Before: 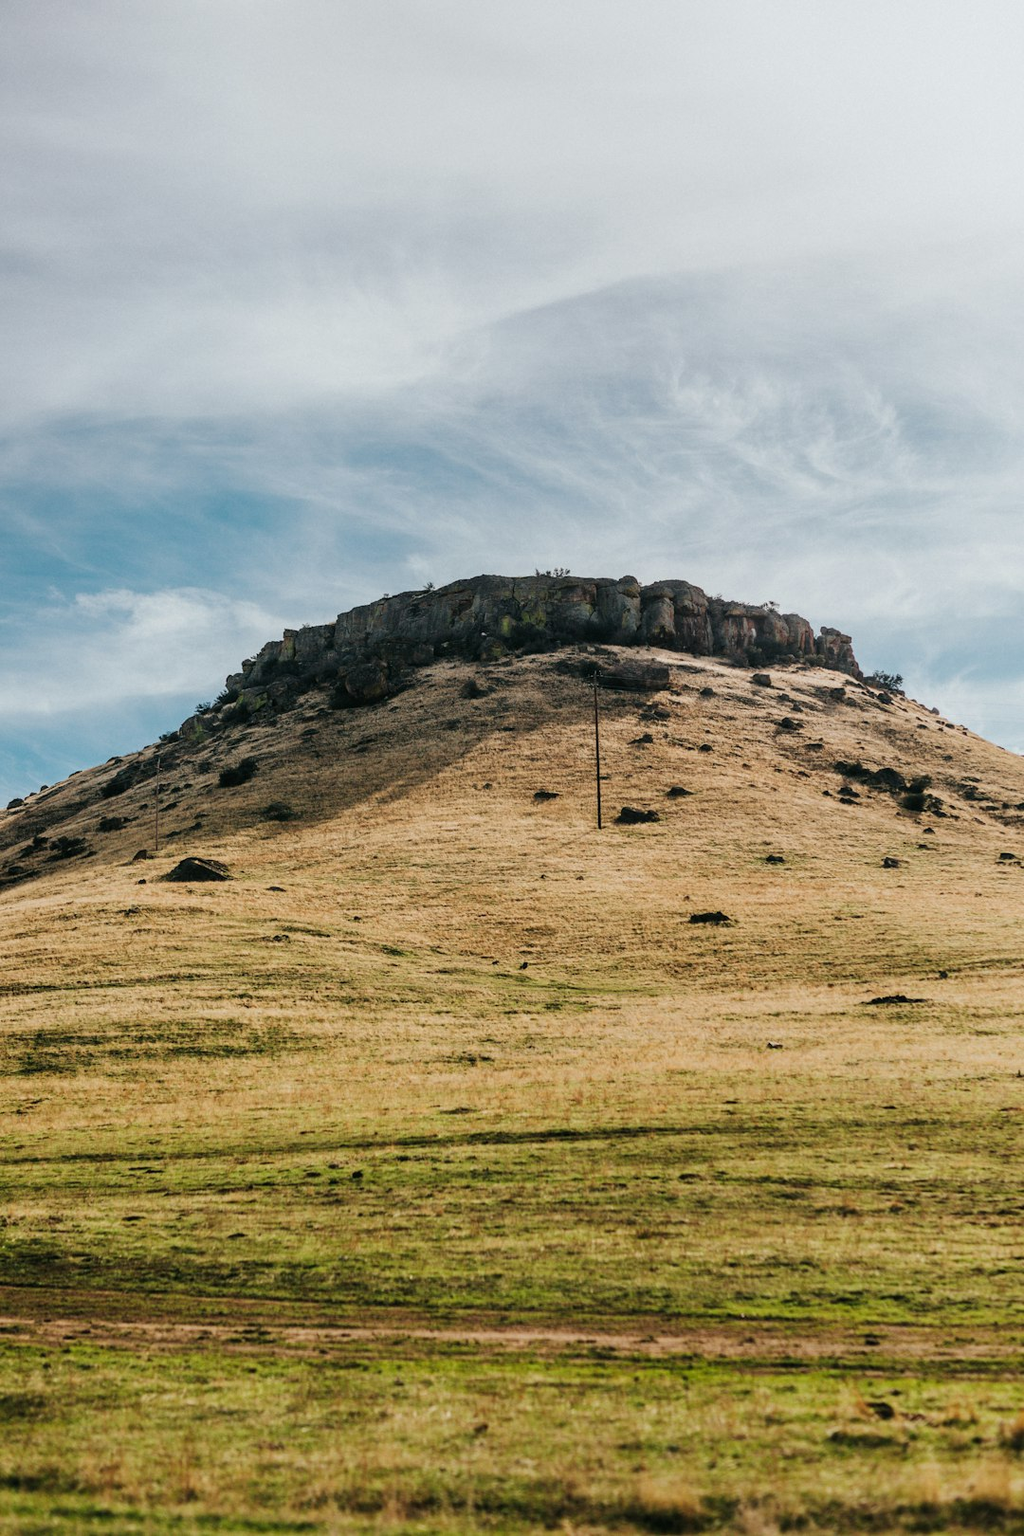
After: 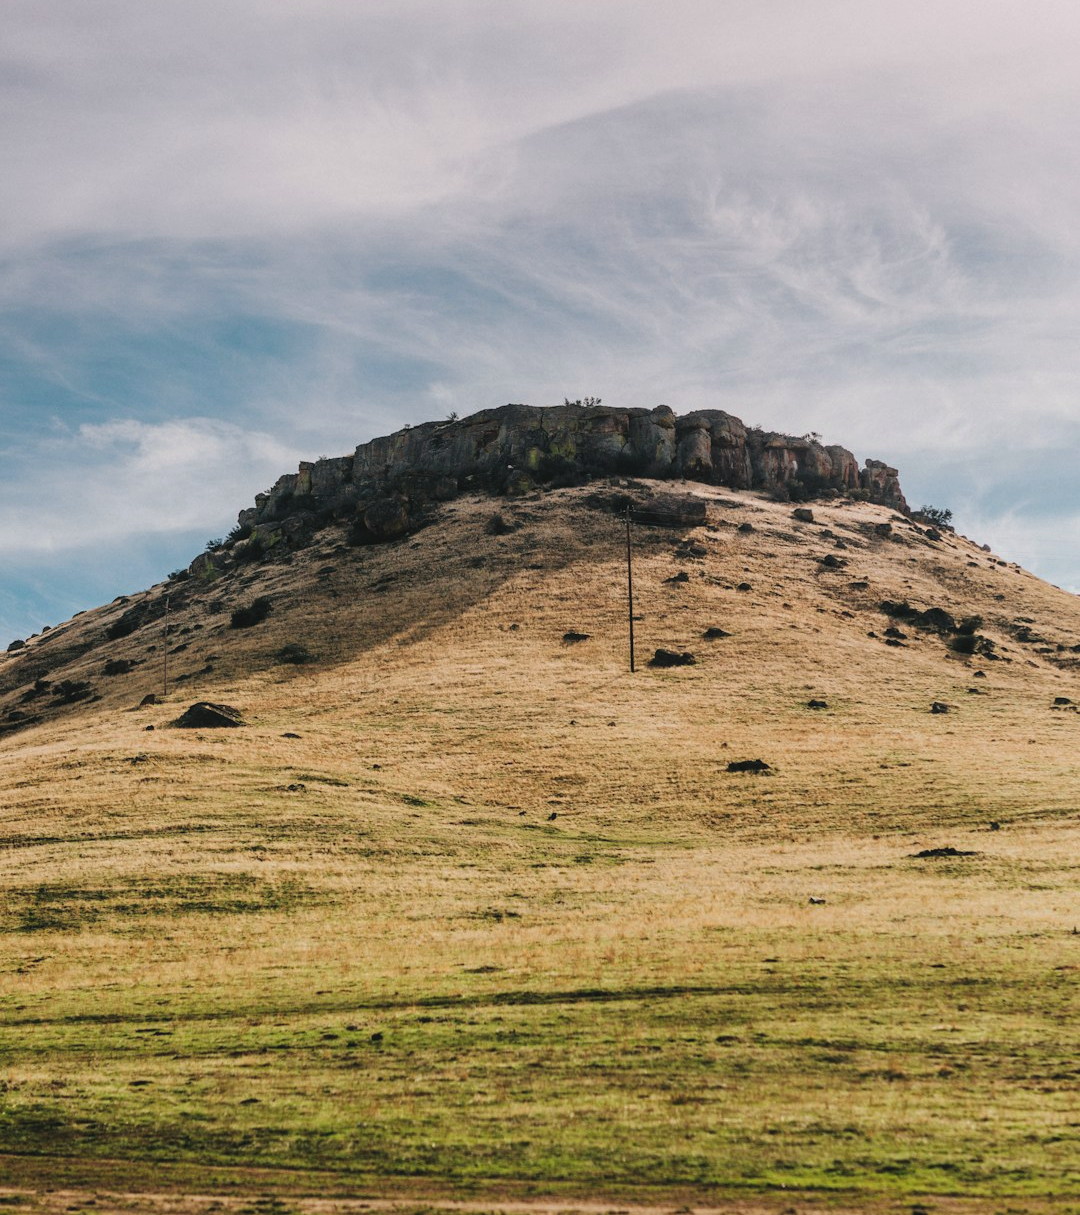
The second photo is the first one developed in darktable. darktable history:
crop and rotate: top 12.5%, bottom 12.5%
exposure: black level correction -0.005, exposure 0.054 EV, compensate highlight preservation false
graduated density: density 0.38 EV, hardness 21%, rotation -6.11°, saturation 32%
